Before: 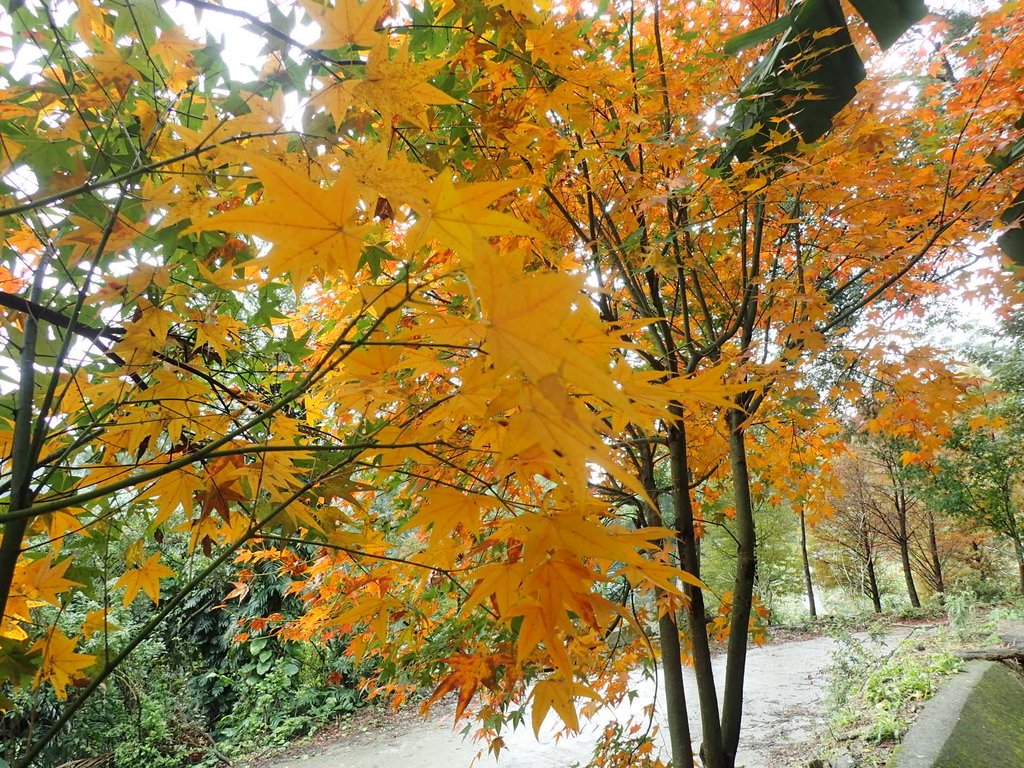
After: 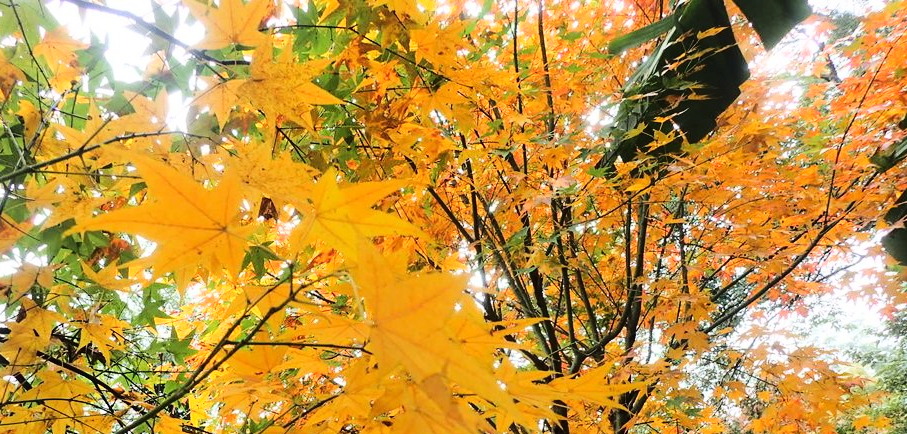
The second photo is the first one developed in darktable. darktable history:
crop and rotate: left 11.37%, bottom 43.388%
base curve: curves: ch0 [(0, 0) (0.036, 0.025) (0.121, 0.166) (0.206, 0.329) (0.605, 0.79) (1, 1)]
